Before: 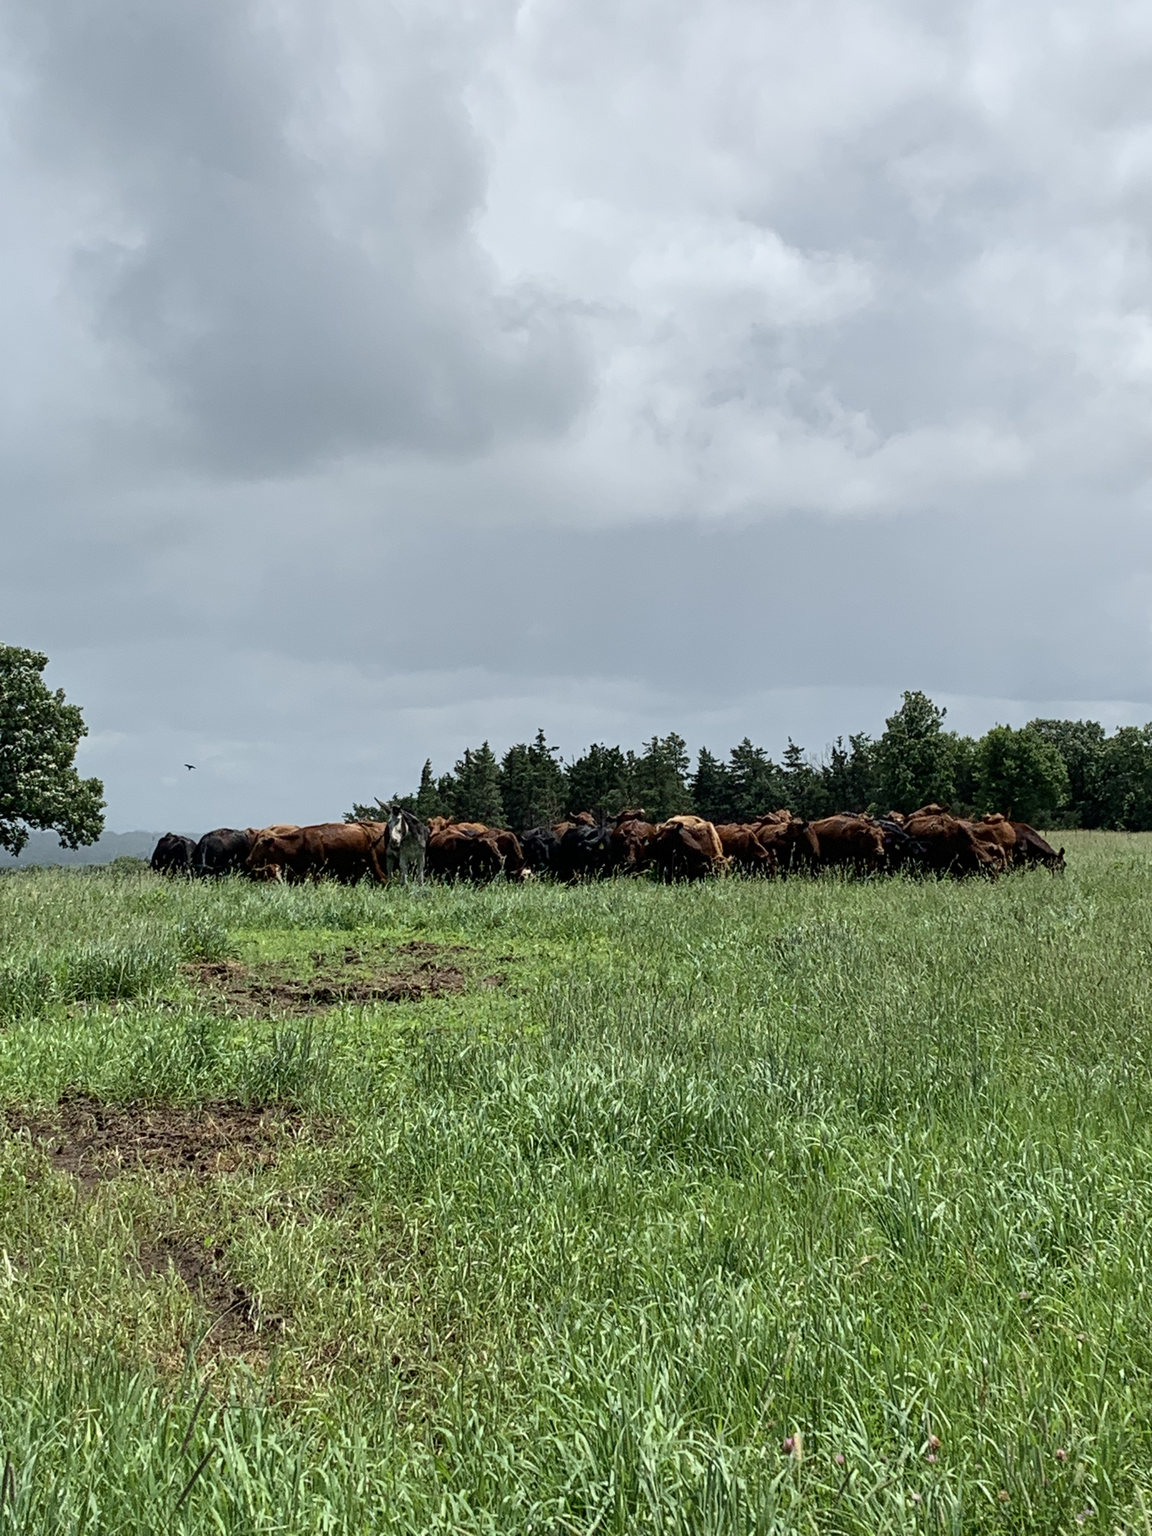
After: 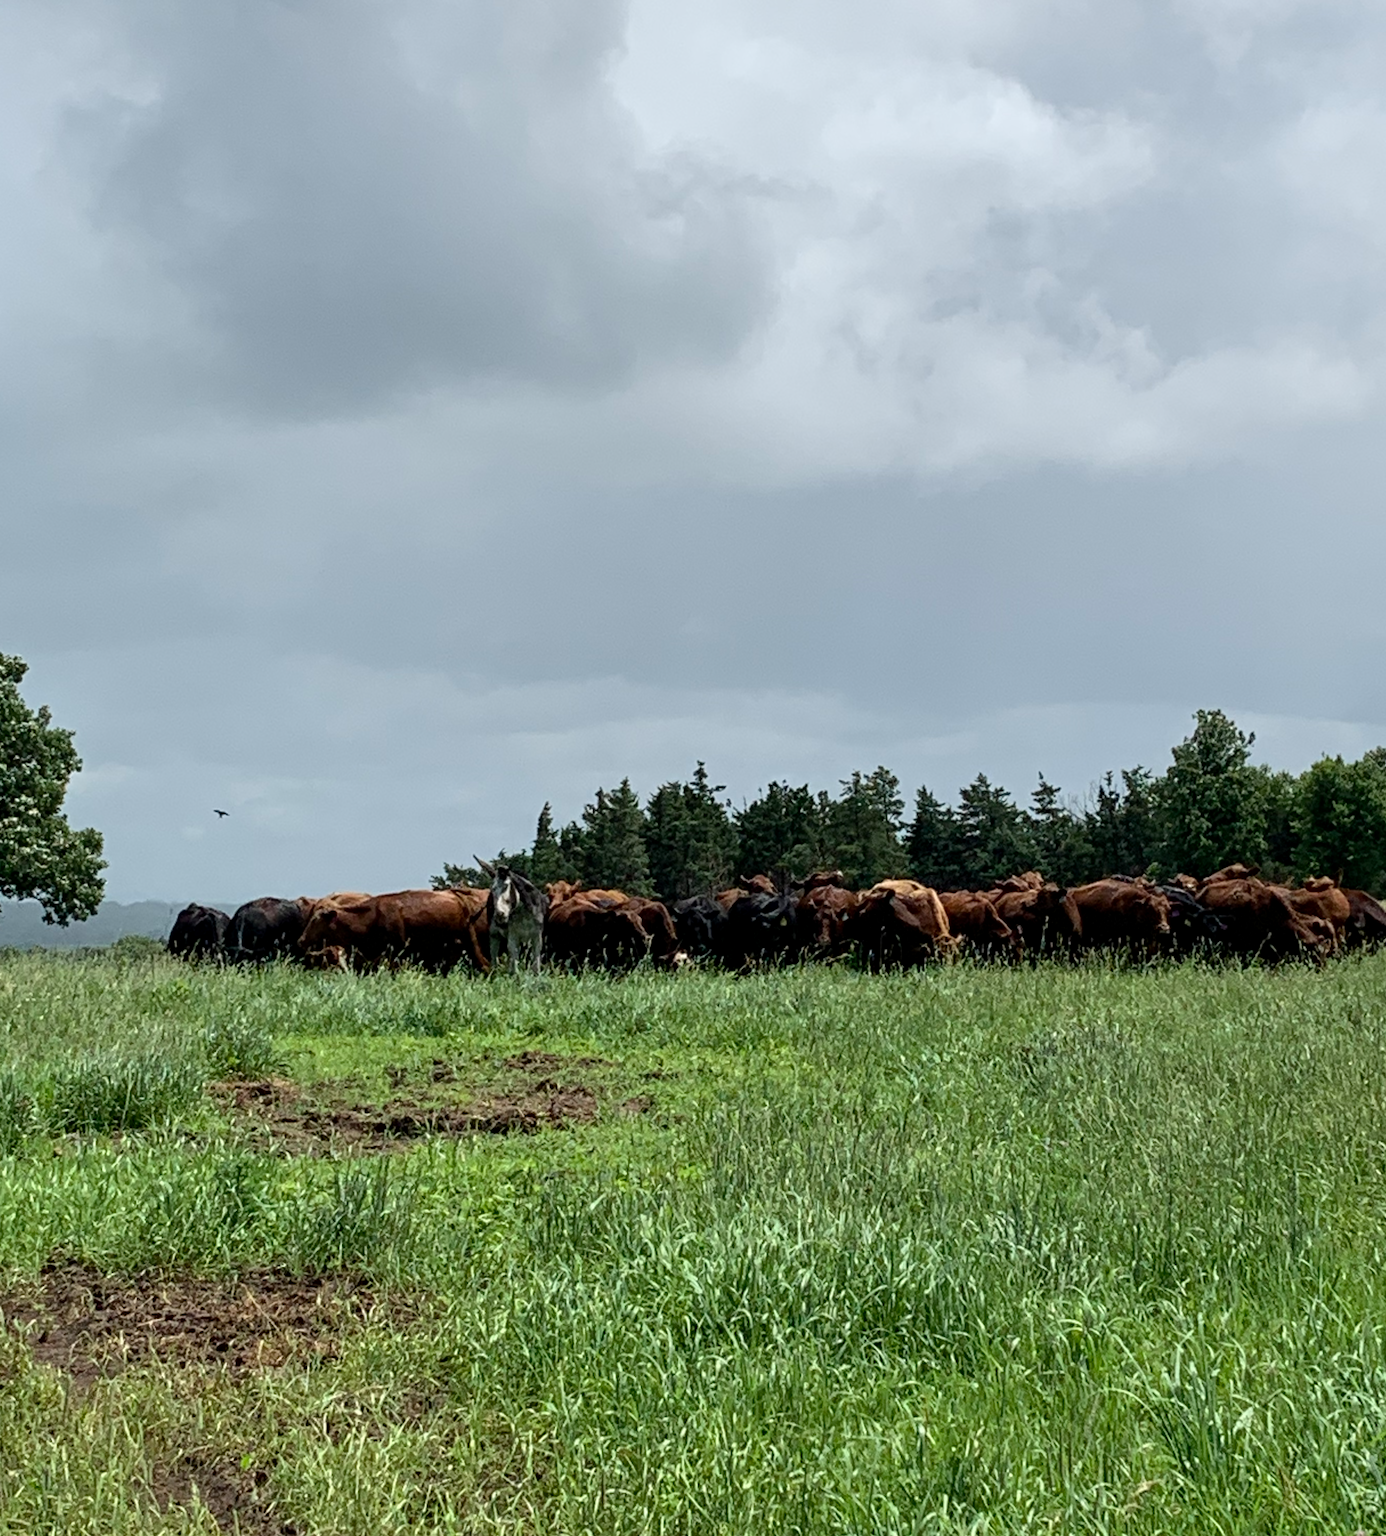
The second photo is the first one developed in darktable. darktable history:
exposure: black level correction 0.001, compensate highlight preservation false
crop and rotate: left 2.46%, top 11.192%, right 9.448%, bottom 15.619%
